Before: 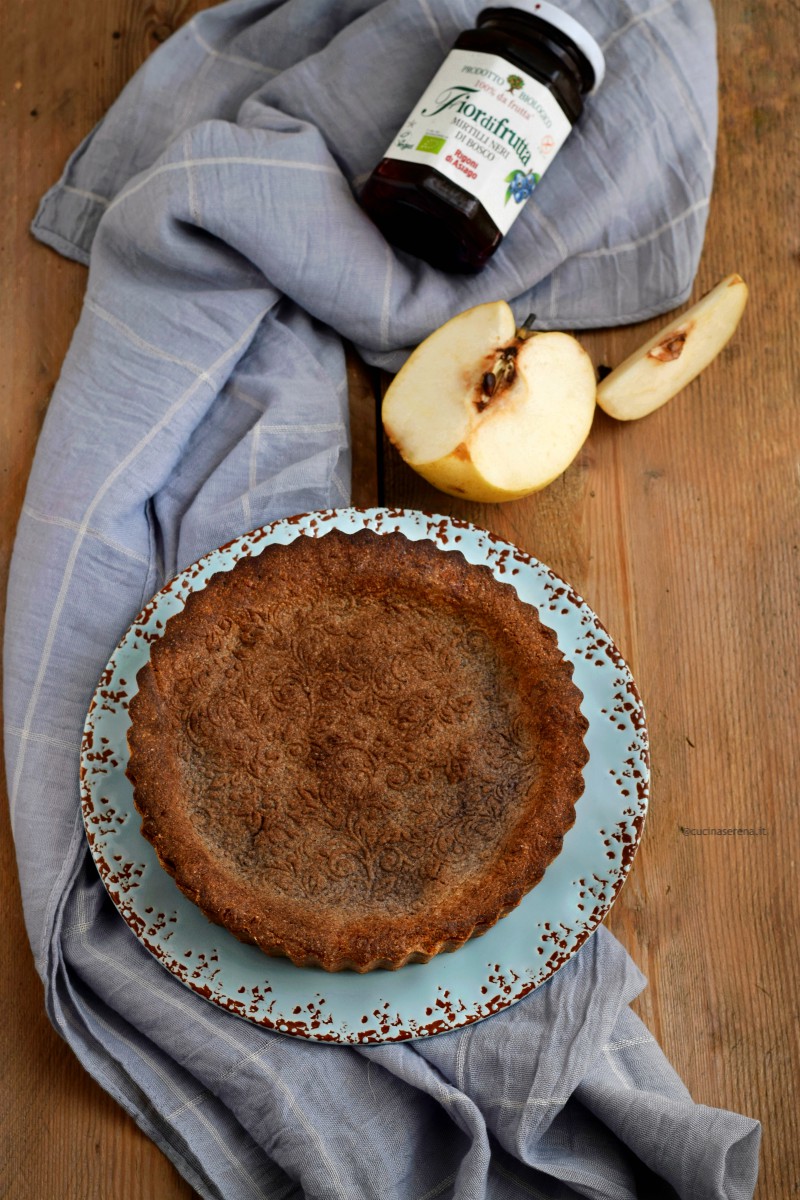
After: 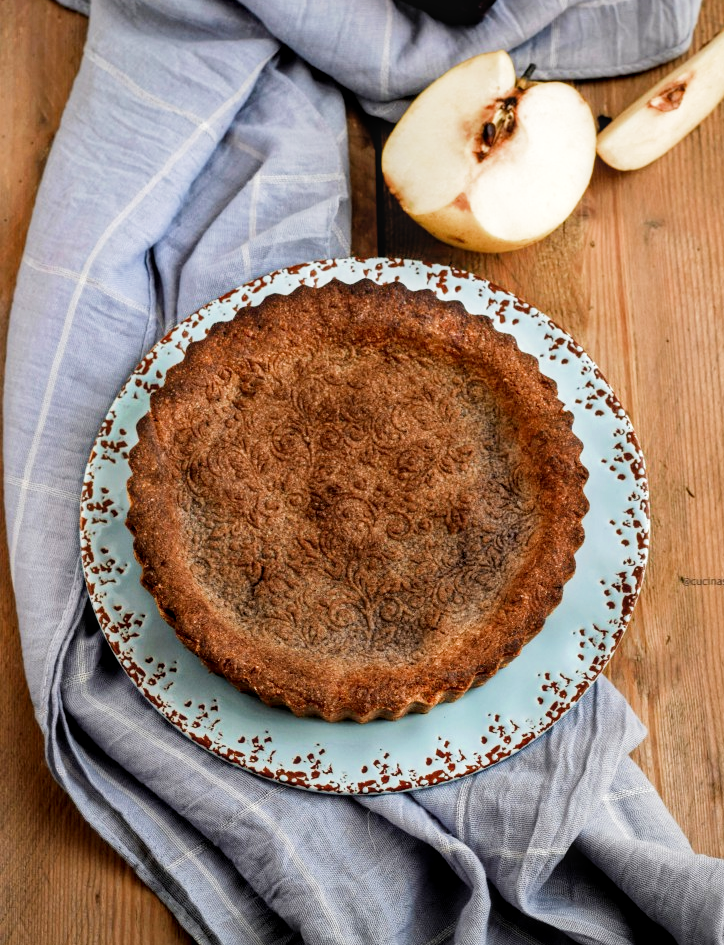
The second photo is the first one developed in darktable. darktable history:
local contrast: on, module defaults
crop: top 20.916%, right 9.437%, bottom 0.316%
filmic rgb: middle gray luminance 9.23%, black relative exposure -10.55 EV, white relative exposure 3.45 EV, threshold 6 EV, target black luminance 0%, hardness 5.98, latitude 59.69%, contrast 1.087, highlights saturation mix 5%, shadows ↔ highlights balance 29.23%, add noise in highlights 0, color science v3 (2019), use custom middle-gray values true, iterations of high-quality reconstruction 0, contrast in highlights soft, enable highlight reconstruction true
exposure: exposure -0.293 EV, compensate highlight preservation false
